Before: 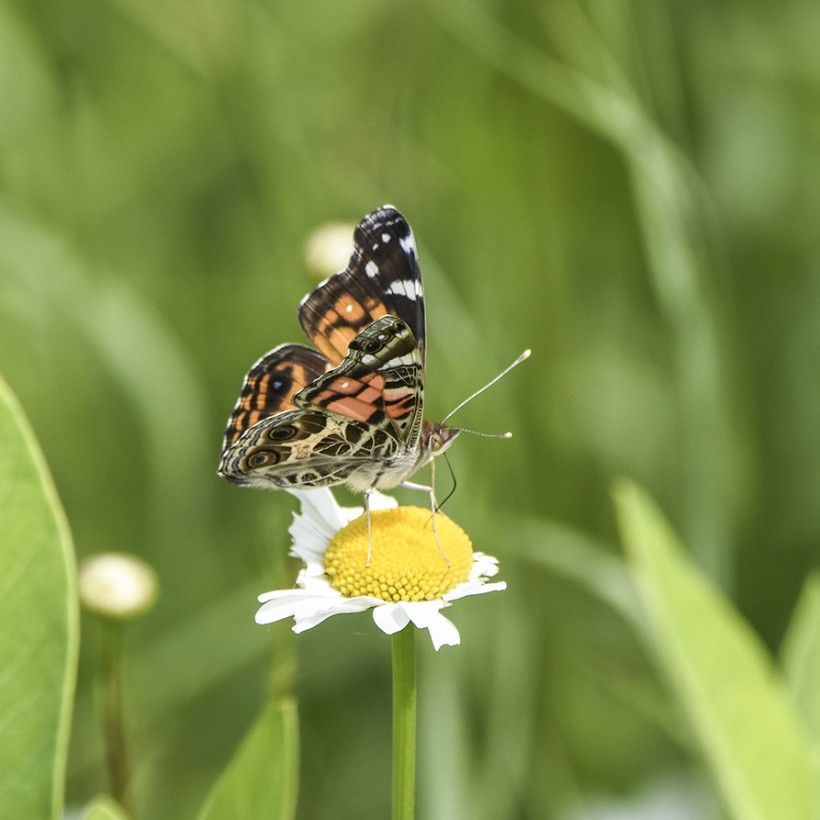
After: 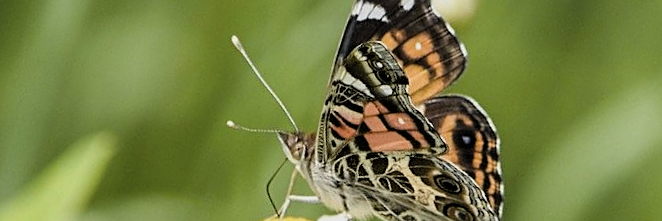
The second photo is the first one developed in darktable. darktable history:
sharpen: on, module defaults
crop and rotate: angle 16.12°, top 30.835%, bottom 35.653%
filmic rgb: black relative exposure -5.83 EV, white relative exposure 3.4 EV, hardness 3.68
color correction: saturation 0.8
color balance rgb: linear chroma grading › global chroma 6.48%, perceptual saturation grading › global saturation 12.96%, global vibrance 6.02%
shadows and highlights: low approximation 0.01, soften with gaussian
